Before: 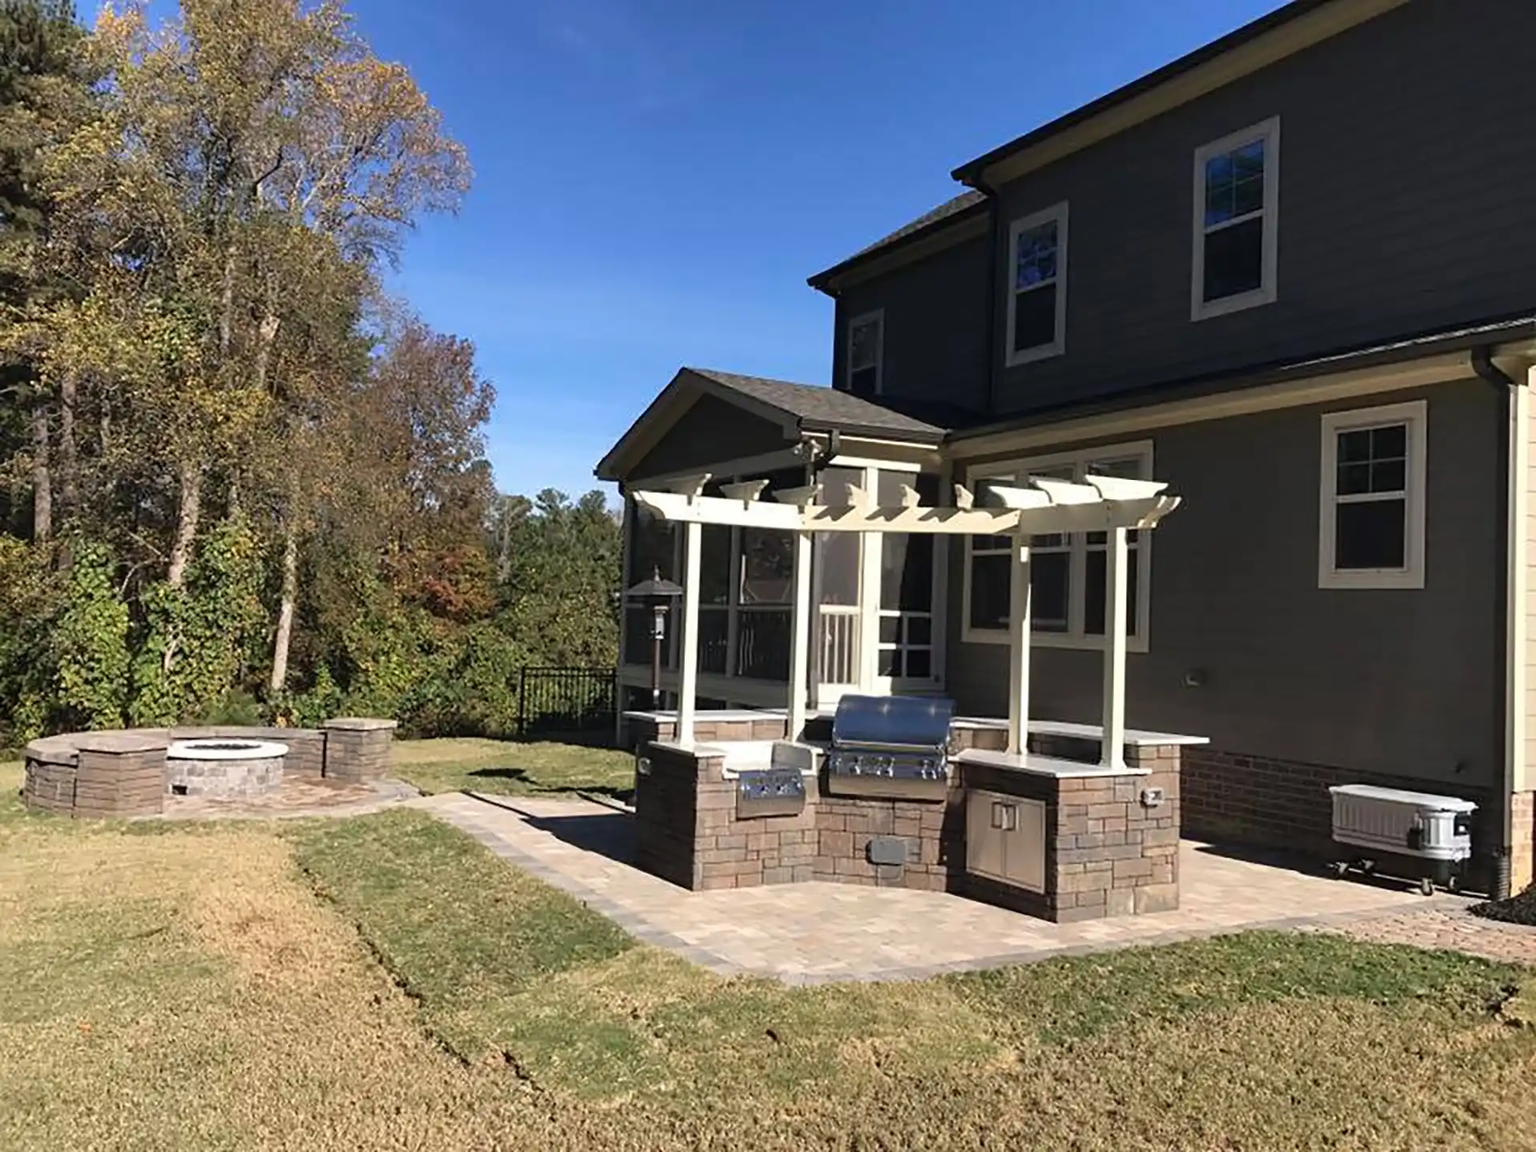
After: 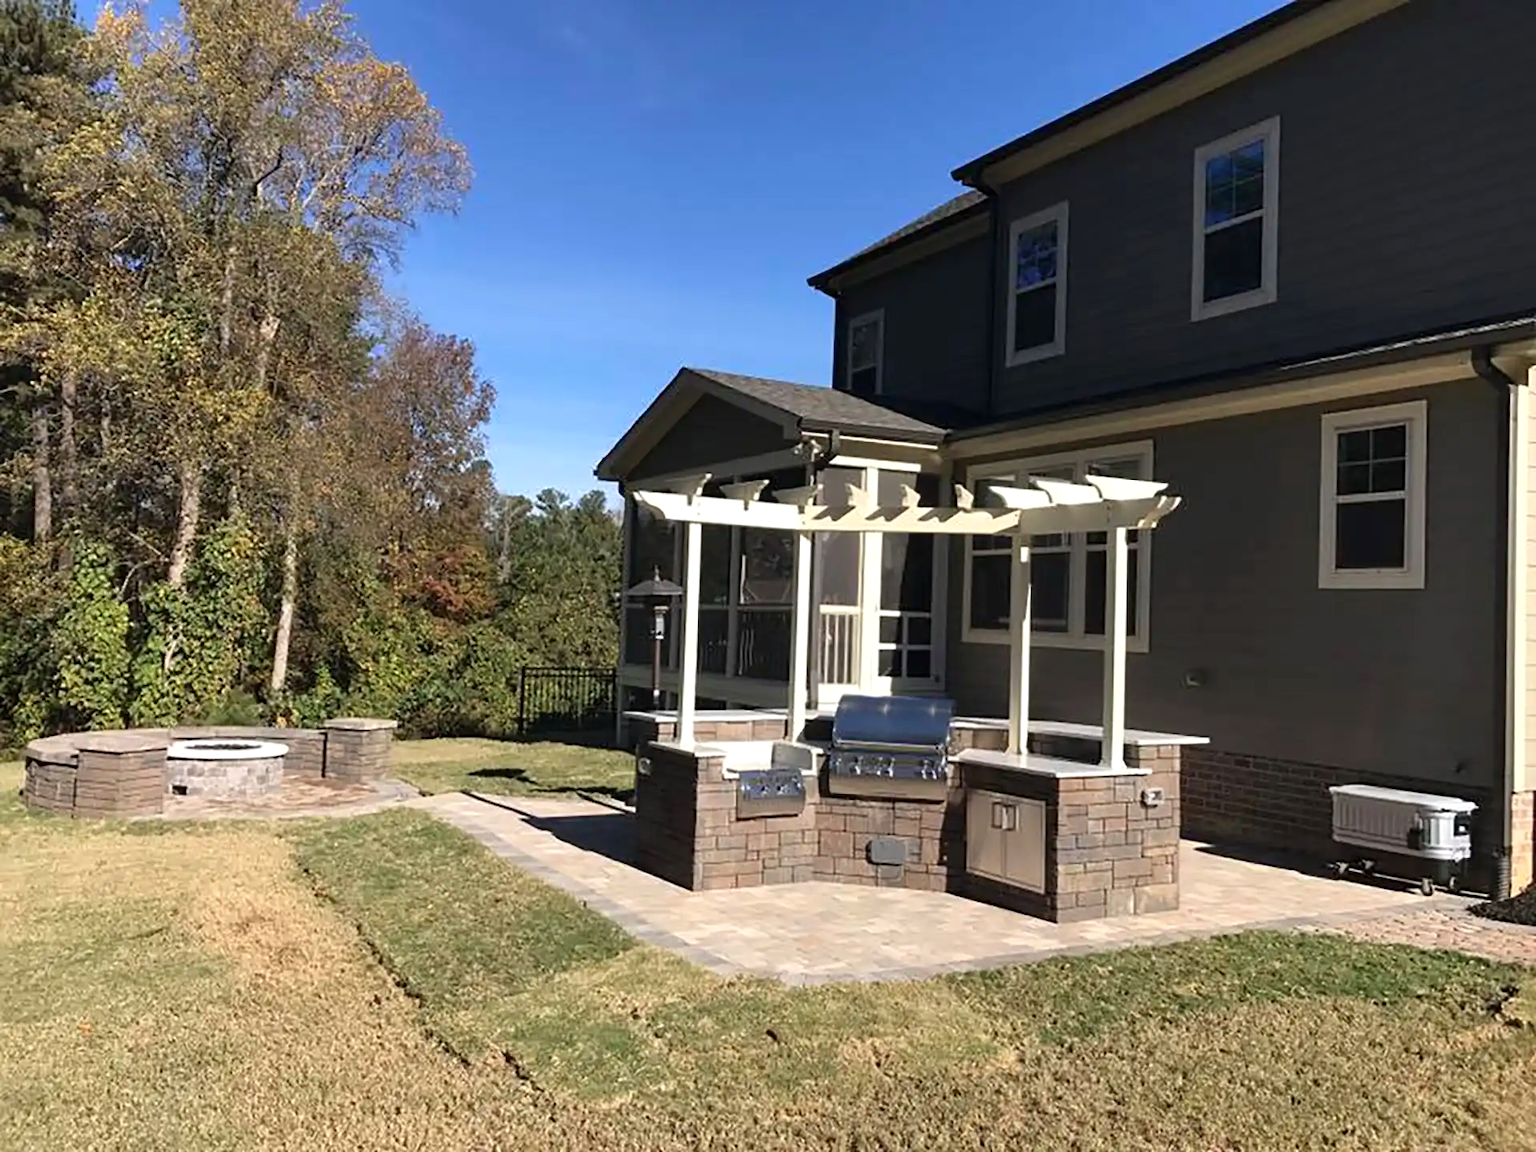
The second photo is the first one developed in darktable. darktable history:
exposure: black level correction 0.001, exposure 0.138 EV, compensate highlight preservation false
